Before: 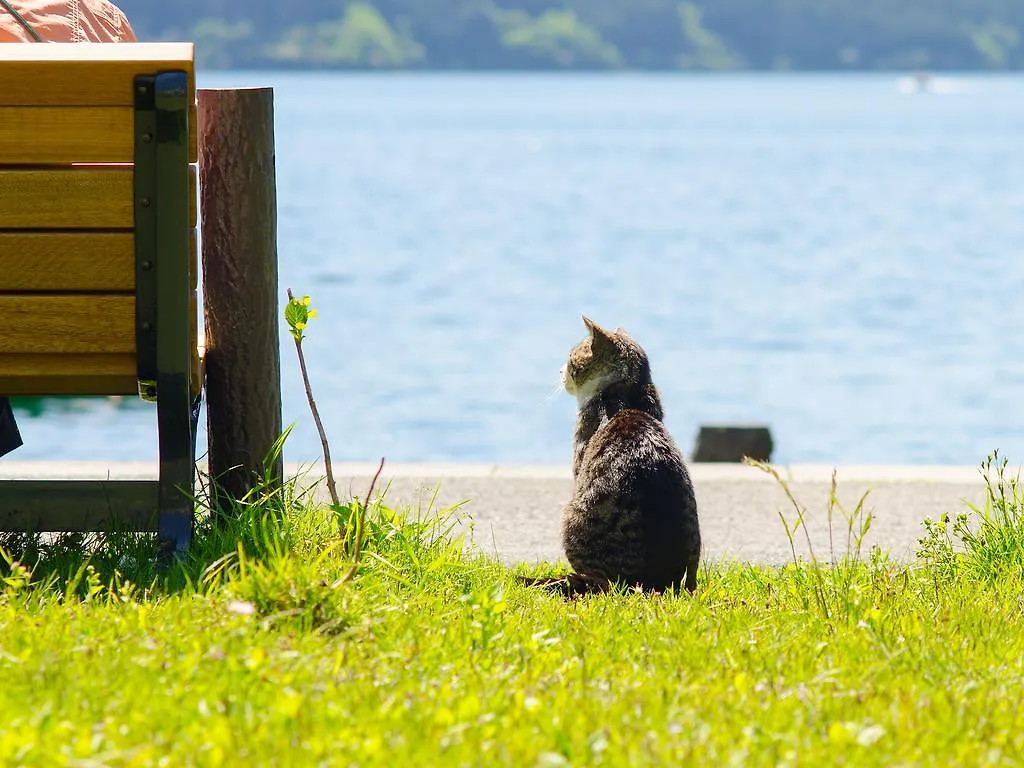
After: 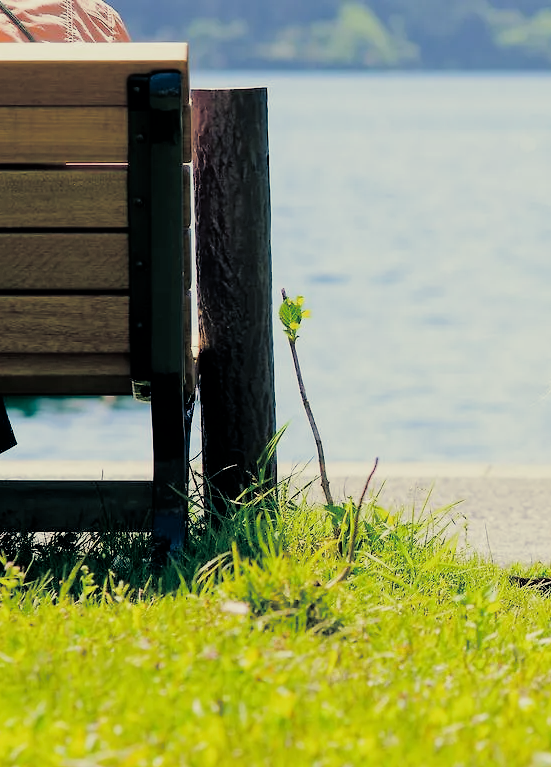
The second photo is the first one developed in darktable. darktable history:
crop: left 0.587%, right 45.588%, bottom 0.086%
split-toning: shadows › hue 216°, shadows › saturation 1, highlights › hue 57.6°, balance -33.4
filmic rgb: black relative exposure -5 EV, hardness 2.88, contrast 1.1, highlights saturation mix -20%
